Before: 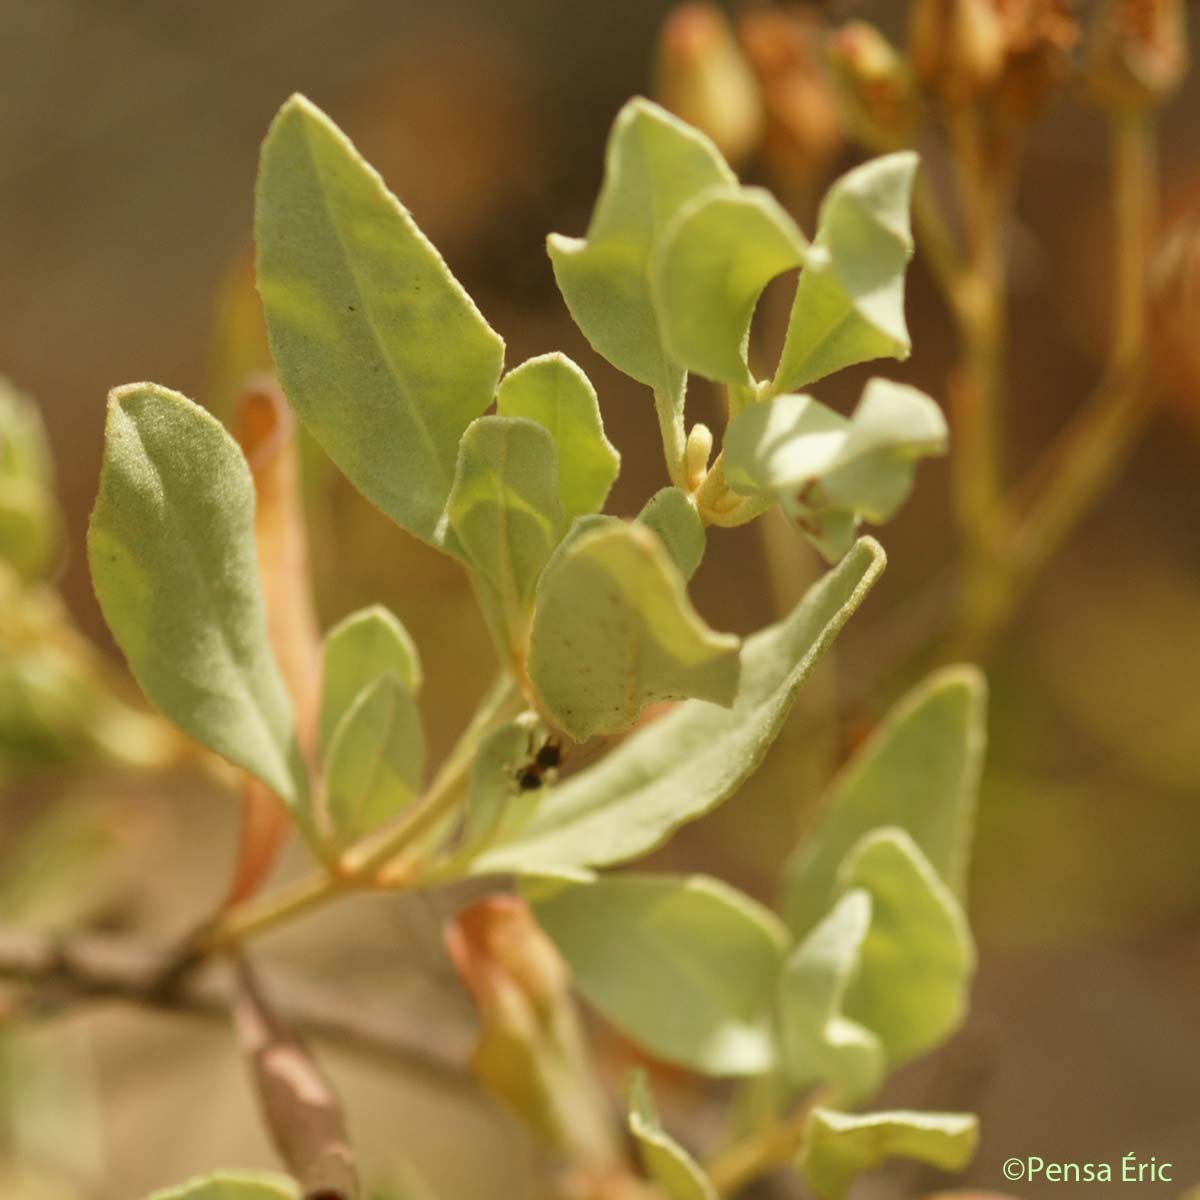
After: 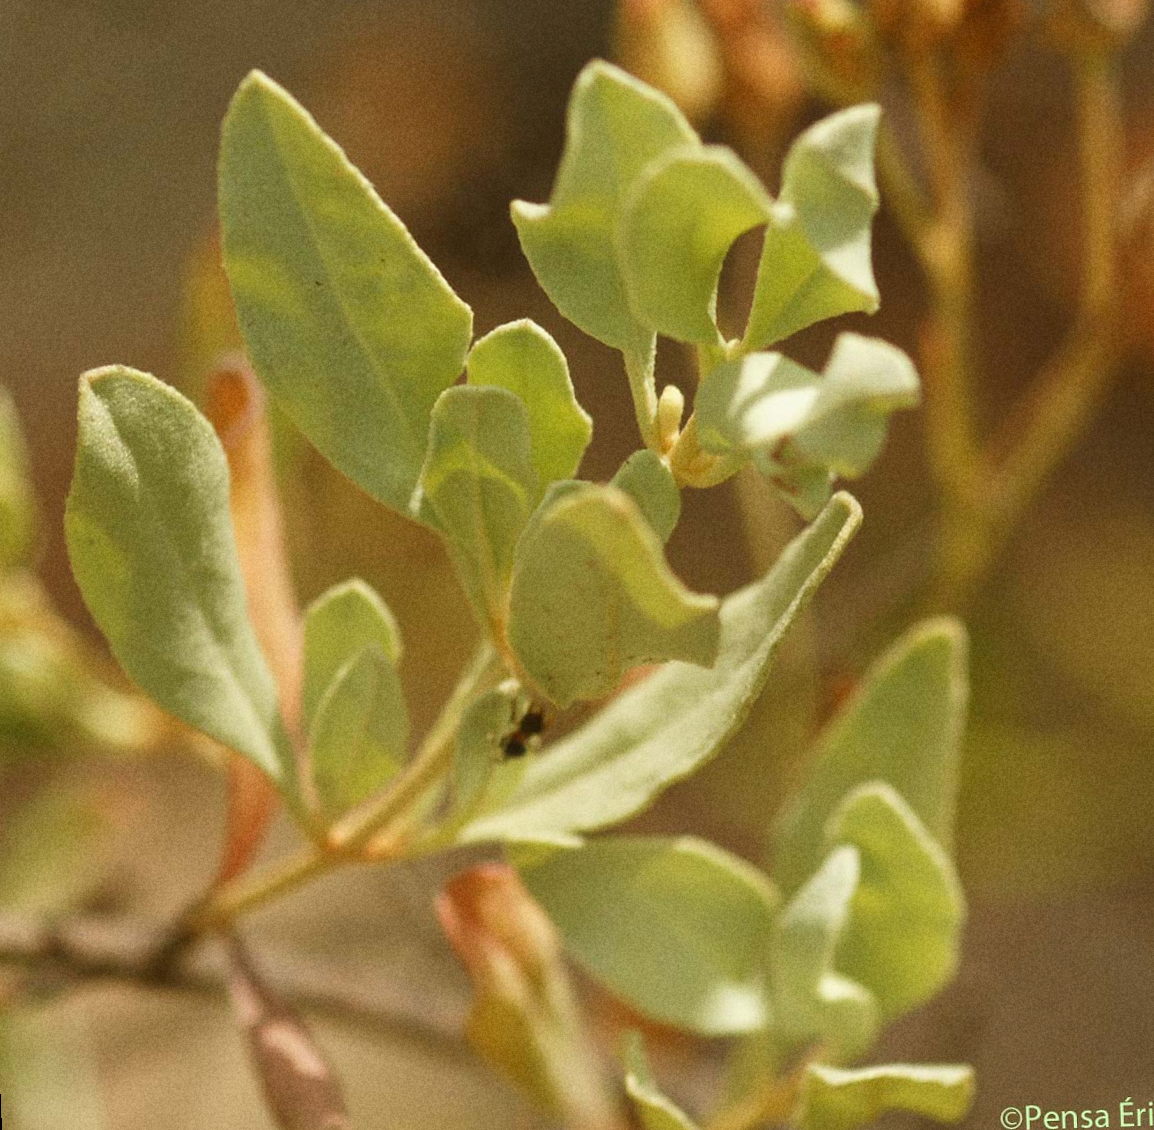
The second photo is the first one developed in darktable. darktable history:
rotate and perspective: rotation -2.12°, lens shift (vertical) 0.009, lens shift (horizontal) -0.008, automatic cropping original format, crop left 0.036, crop right 0.964, crop top 0.05, crop bottom 0.959
grain: coarseness 22.88 ISO
